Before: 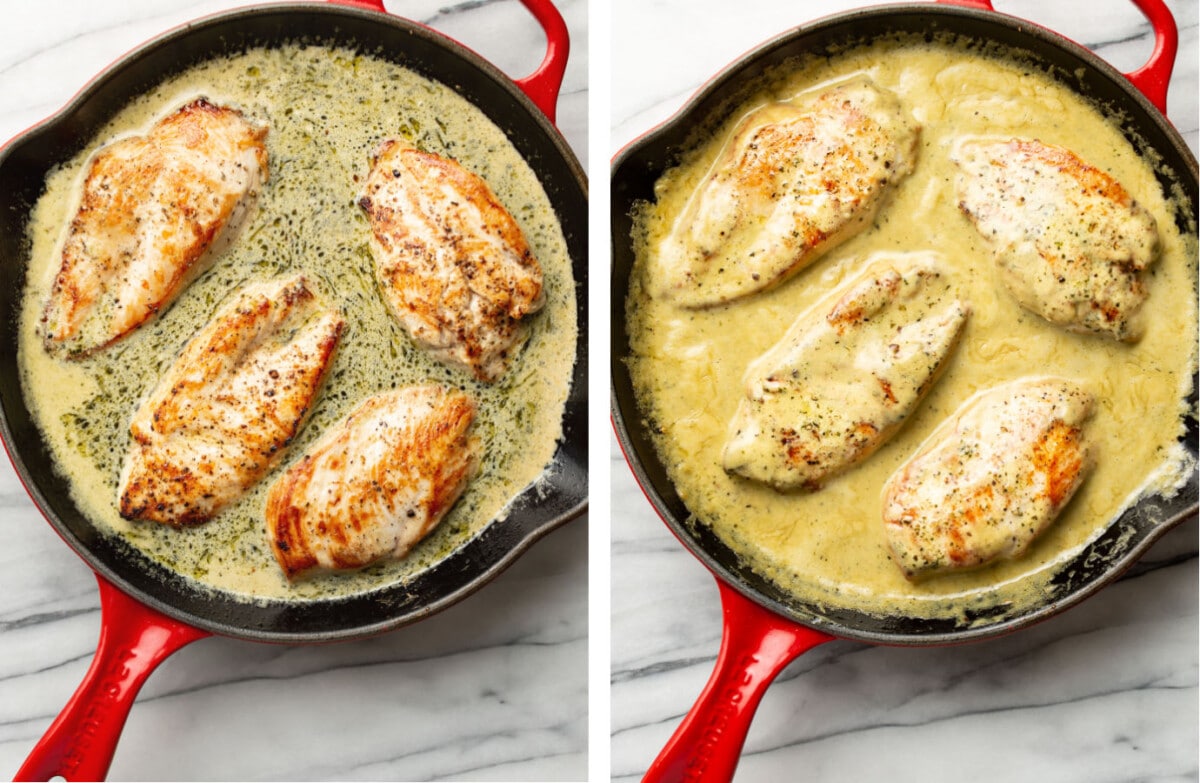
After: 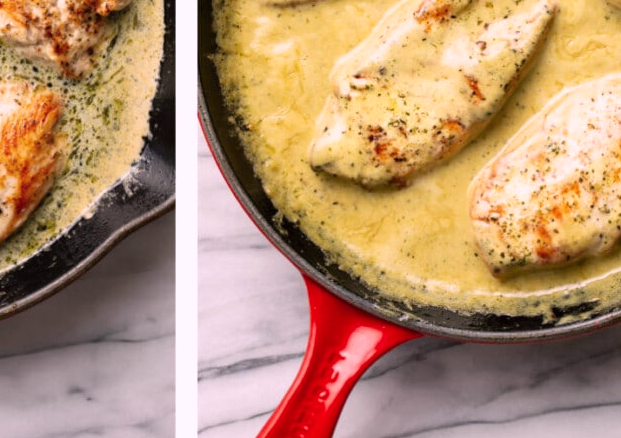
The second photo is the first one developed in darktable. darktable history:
crop: left 34.479%, top 38.822%, right 13.718%, bottom 5.172%
color calibration: illuminant as shot in camera, x 0.37, y 0.382, temperature 4313.32 K
color correction: highlights a* 11.96, highlights b* 11.58
